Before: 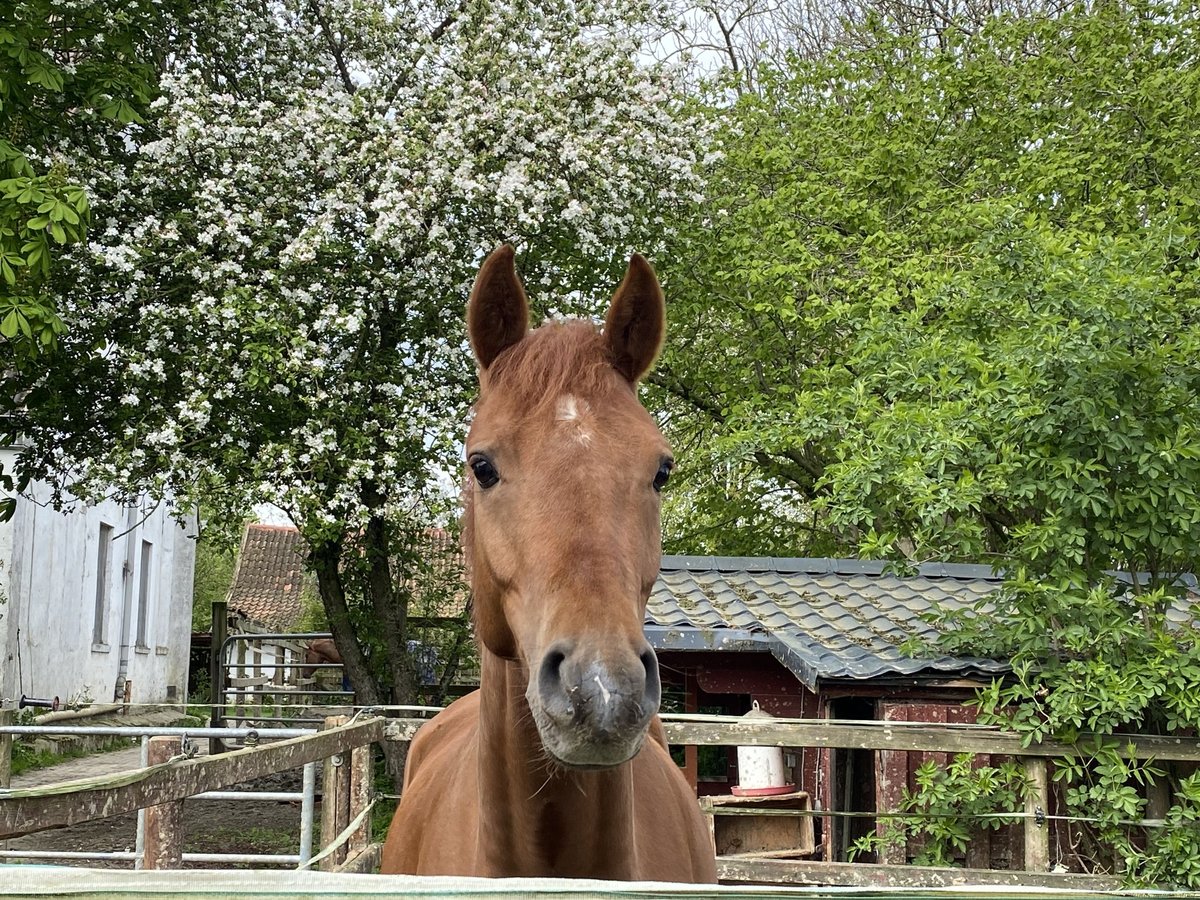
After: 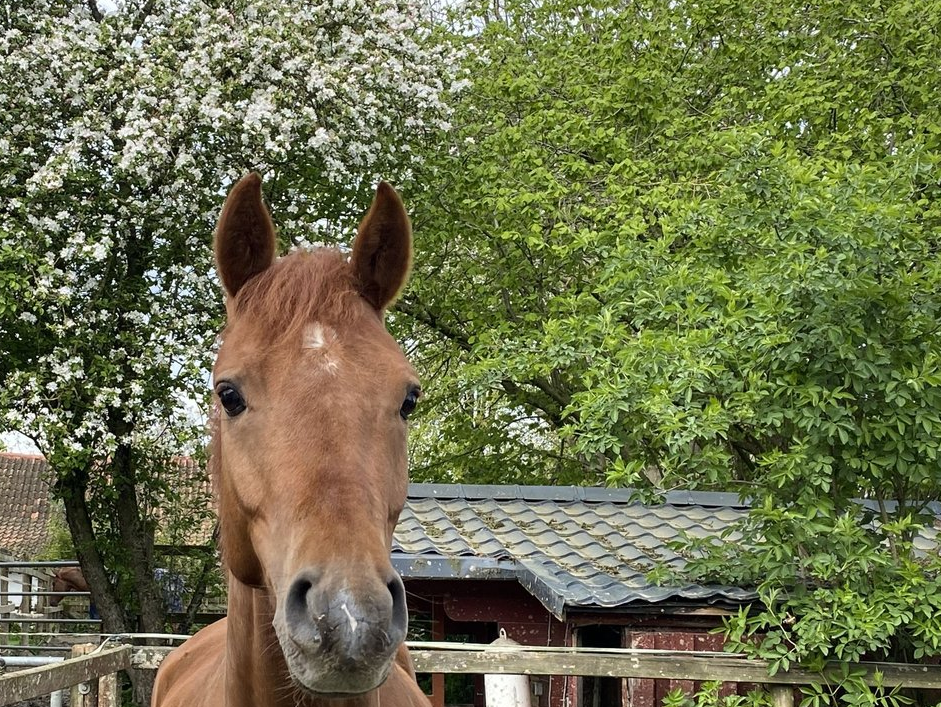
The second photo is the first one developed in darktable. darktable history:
crop and rotate: left 21.153%, top 8.053%, right 0.383%, bottom 13.348%
